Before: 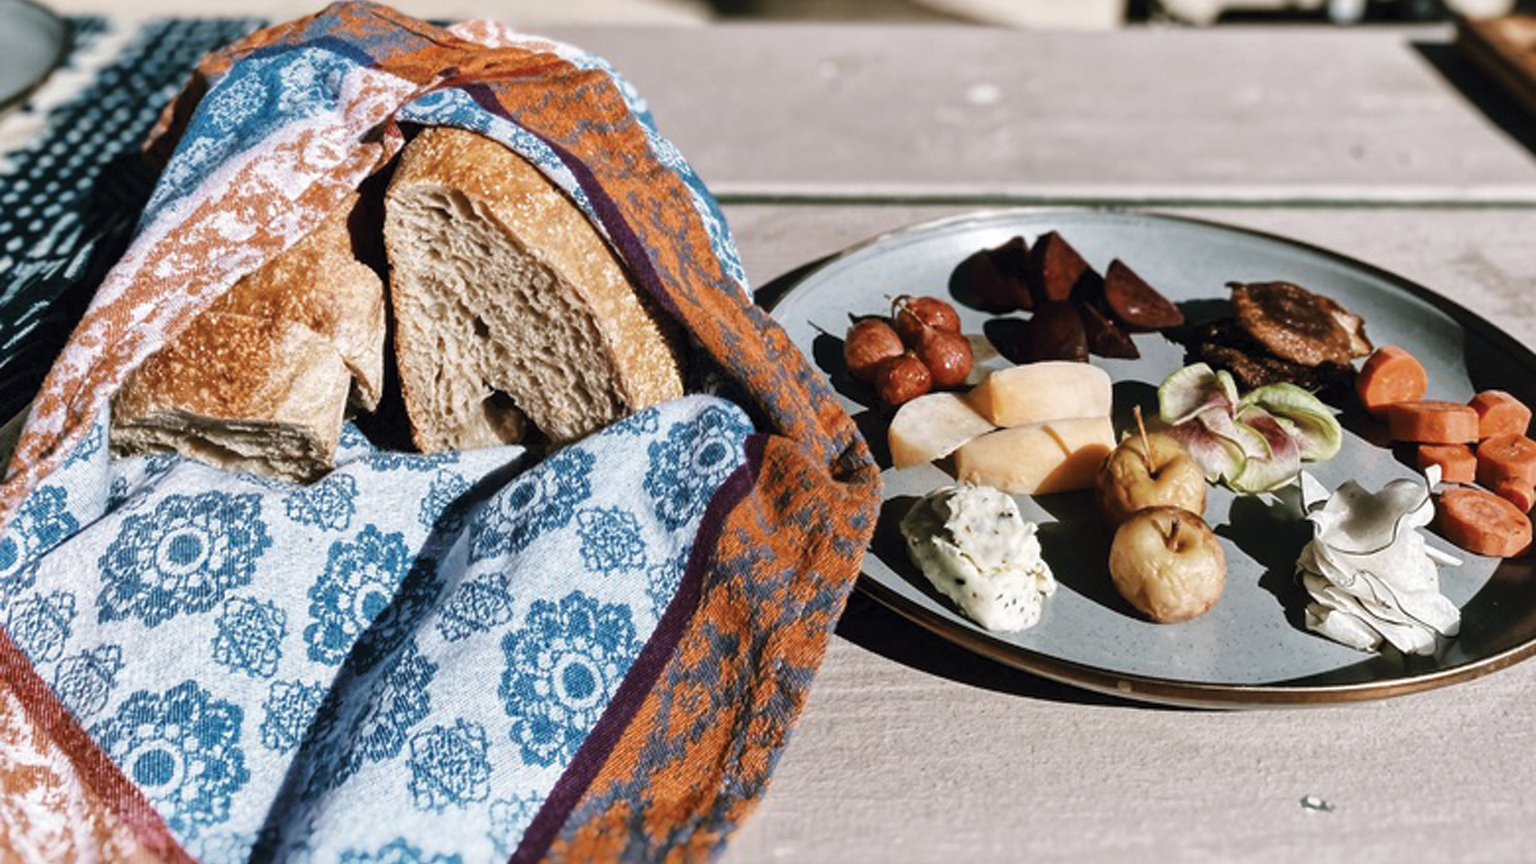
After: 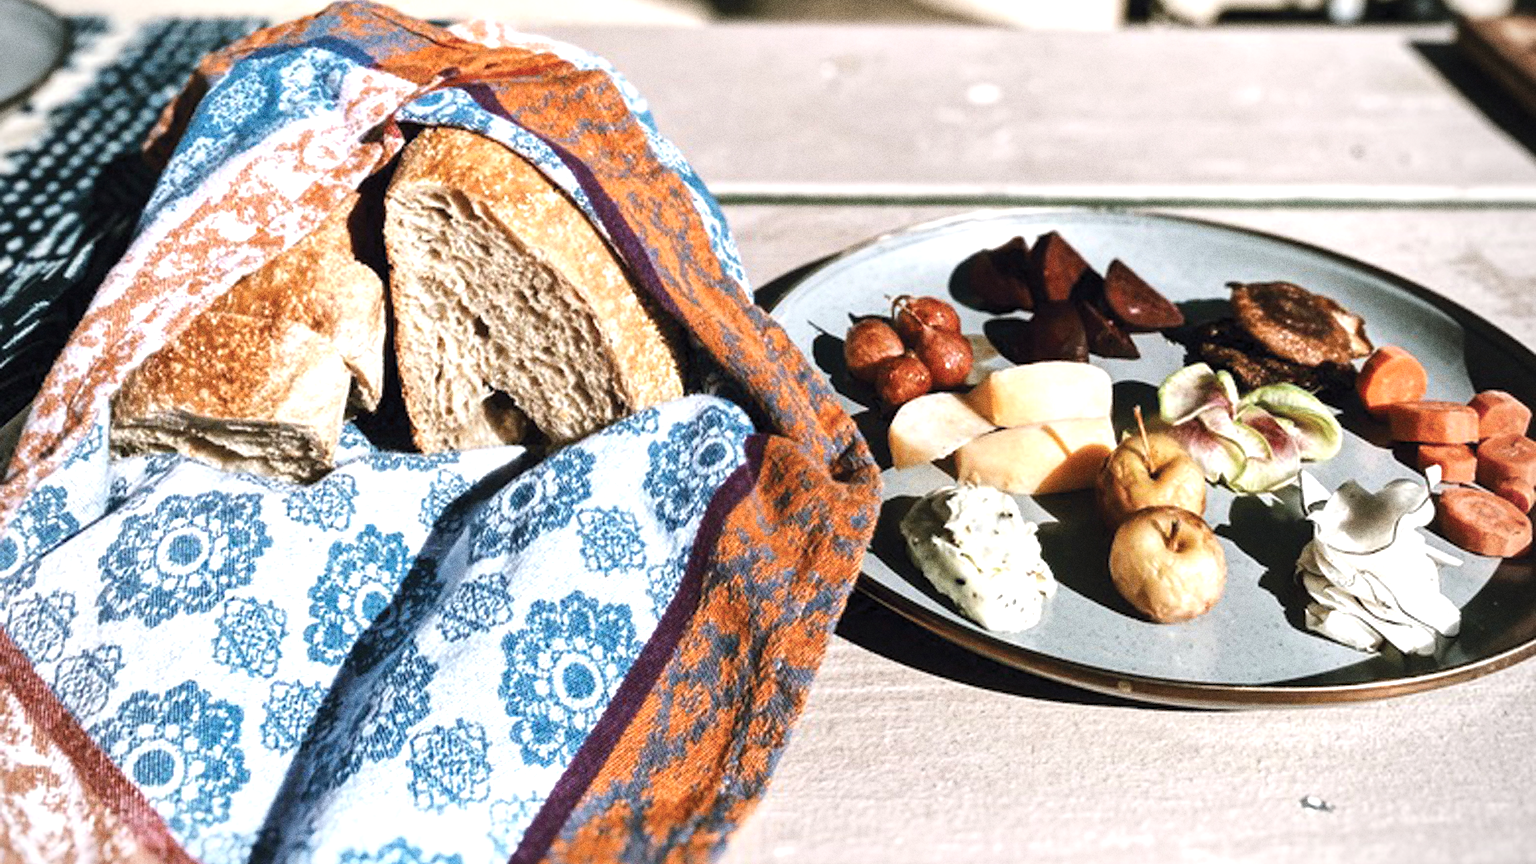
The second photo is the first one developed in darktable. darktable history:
vignetting: fall-off radius 60.92%
exposure: exposure 0.722 EV, compensate highlight preservation false
tone equalizer: on, module defaults
grain: coarseness 0.09 ISO, strength 40%
